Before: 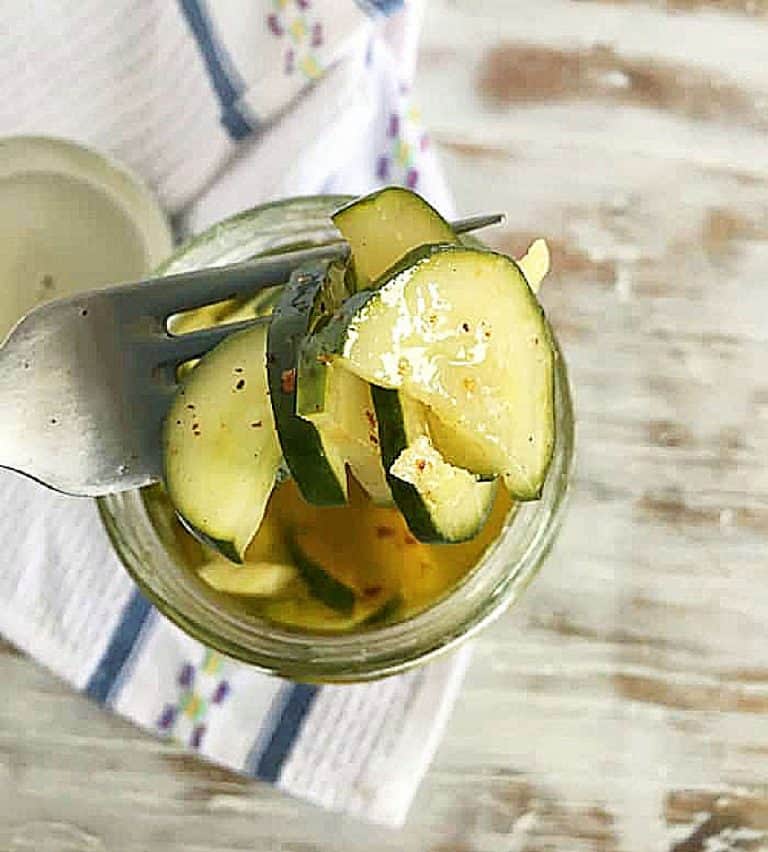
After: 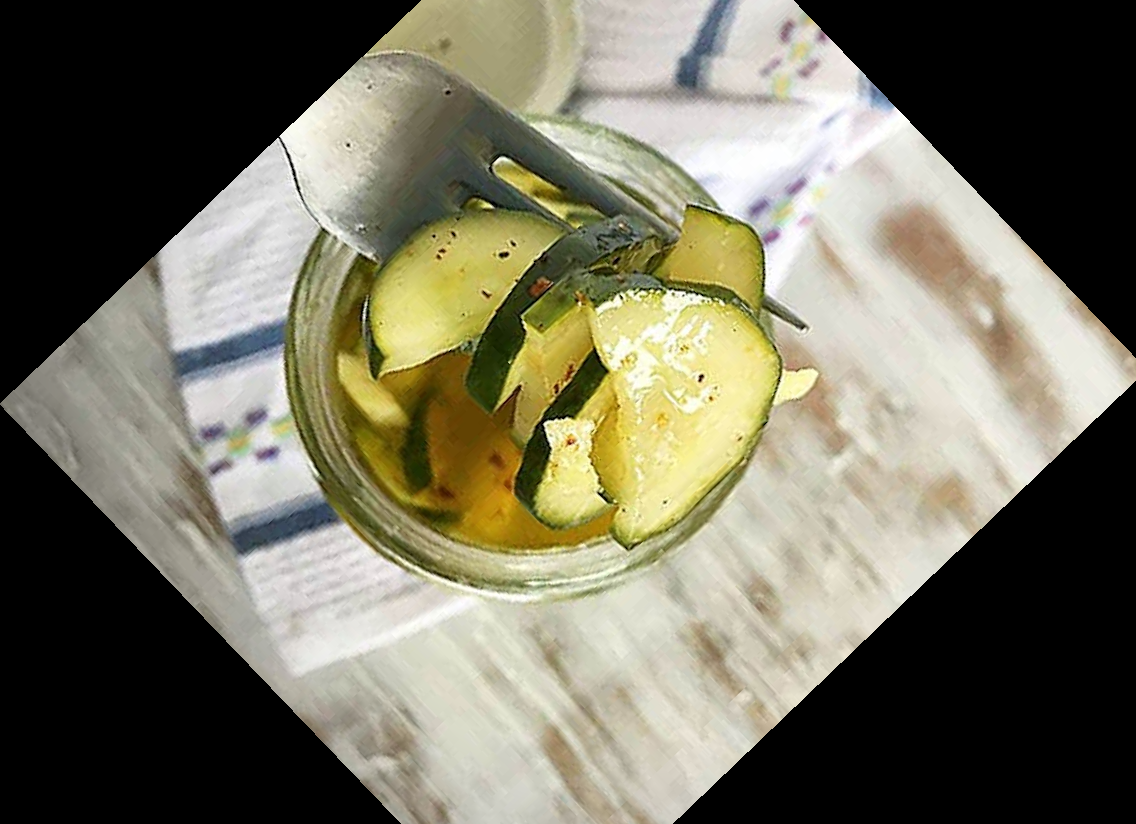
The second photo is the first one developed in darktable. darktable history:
vignetting: fall-off start 73.57%, center (0.22, -0.235)
crop and rotate: angle -46.26°, top 16.234%, right 0.912%, bottom 11.704%
local contrast: mode bilateral grid, contrast 15, coarseness 36, detail 105%, midtone range 0.2
